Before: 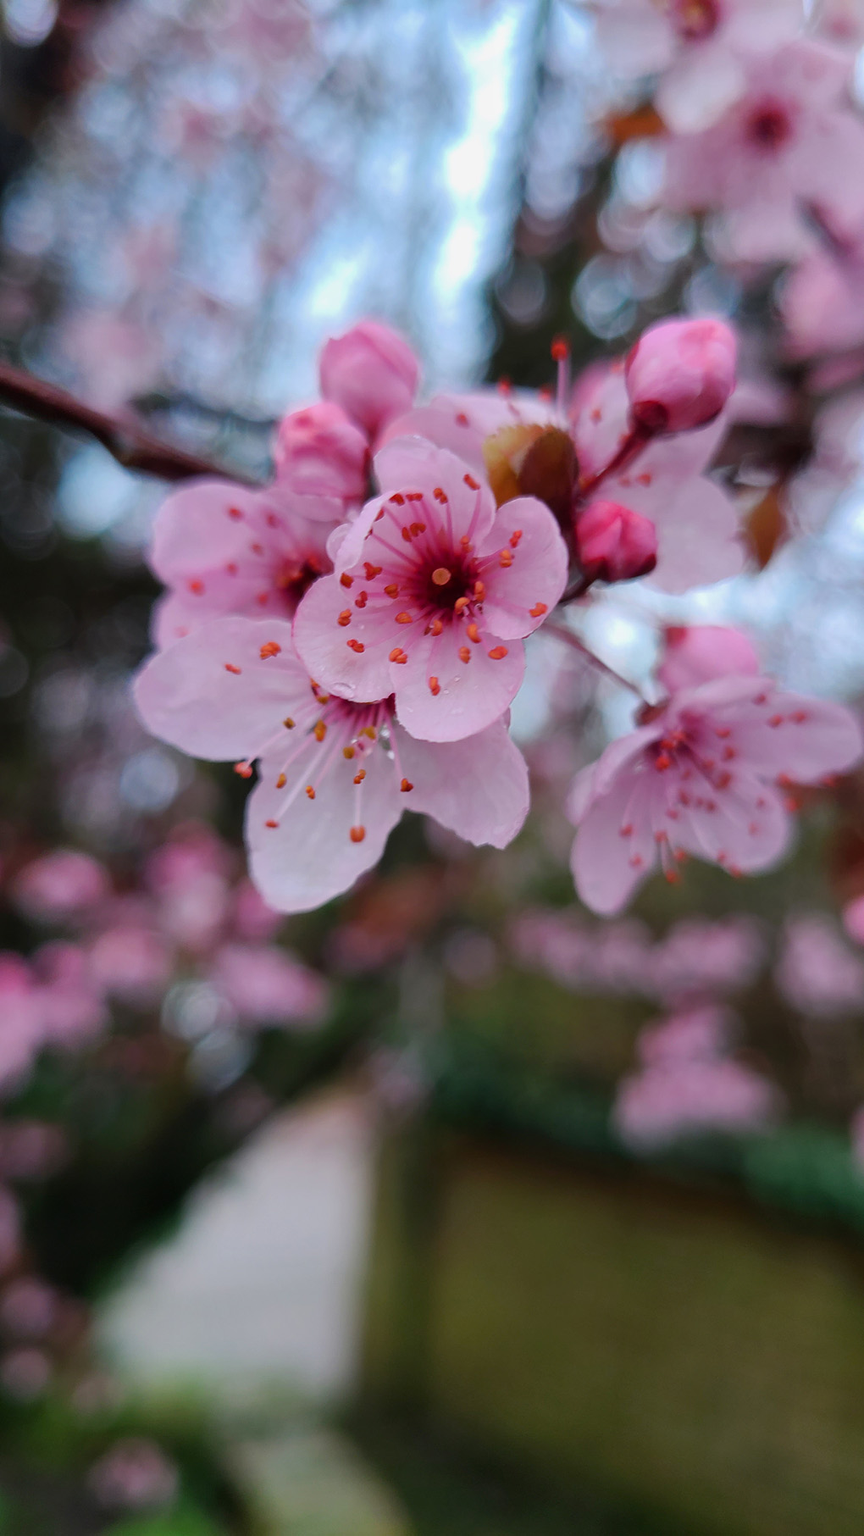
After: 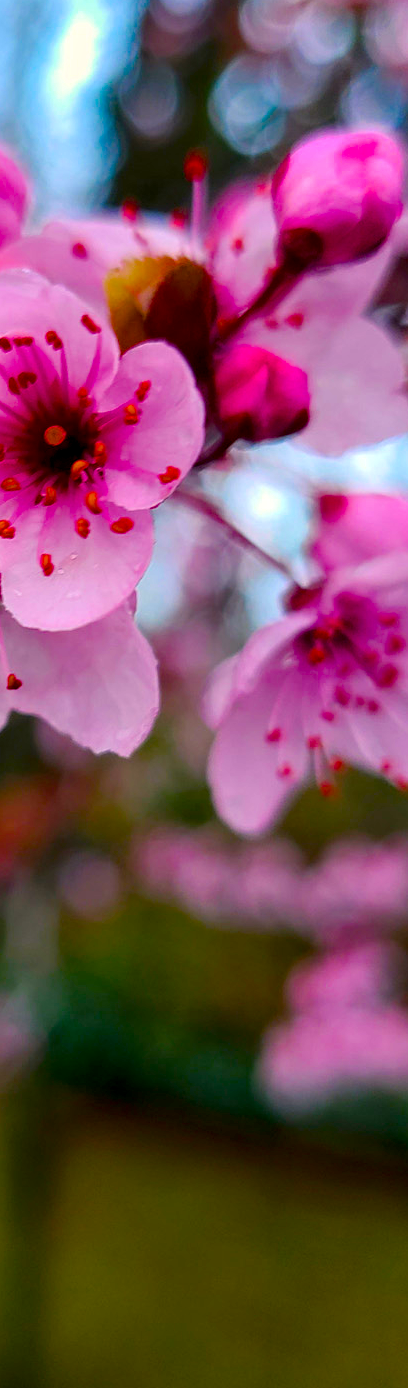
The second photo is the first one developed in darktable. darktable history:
crop: left 45.726%, top 13.541%, right 14.224%, bottom 9.901%
color balance rgb: highlights gain › chroma 2.072%, highlights gain › hue 73.17°, perceptual saturation grading › global saturation 99.526%, global vibrance 25.227%
local contrast: detail 138%
